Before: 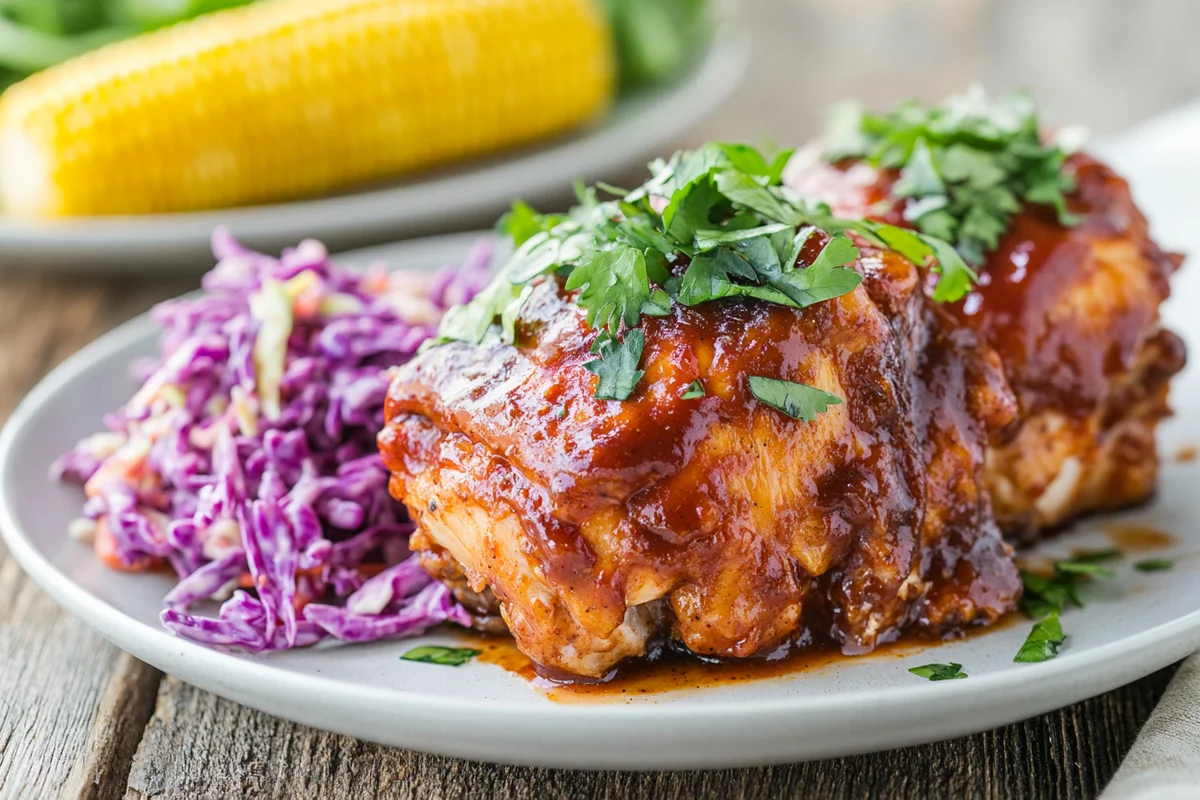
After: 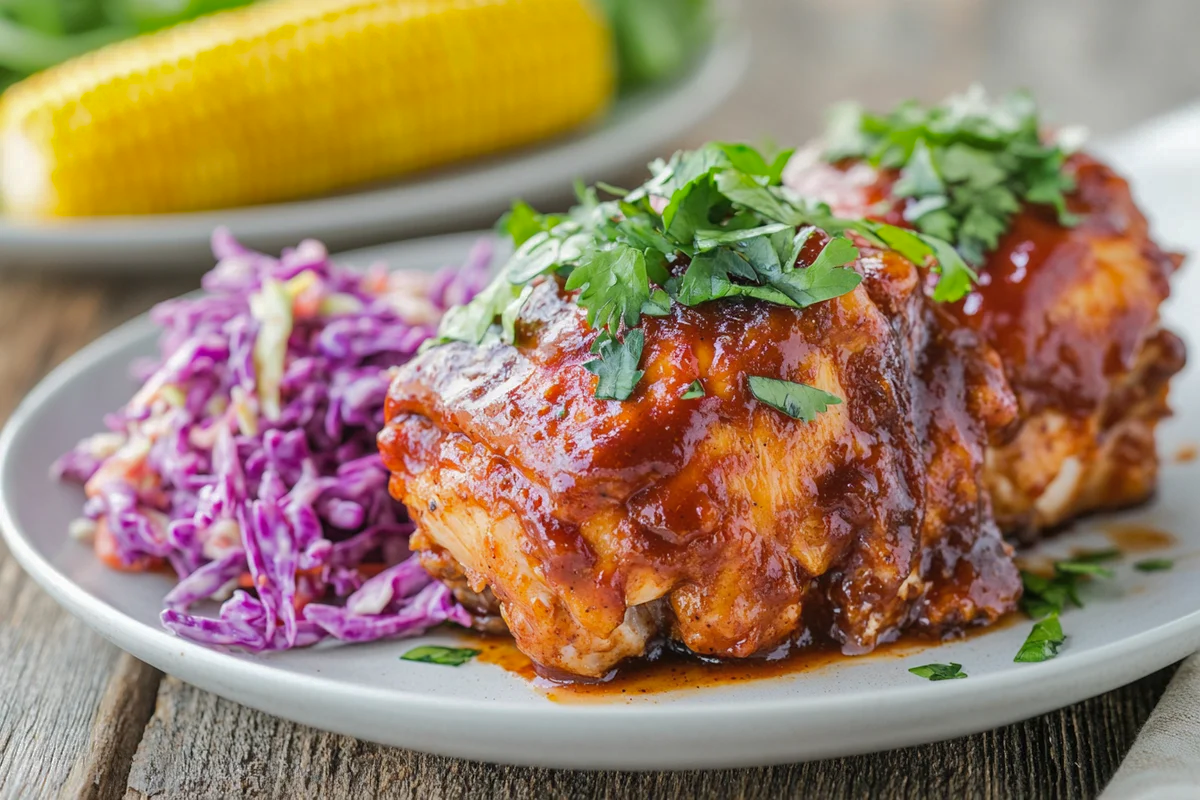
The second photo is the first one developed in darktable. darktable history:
shadows and highlights: shadows 39.43, highlights -59.66
